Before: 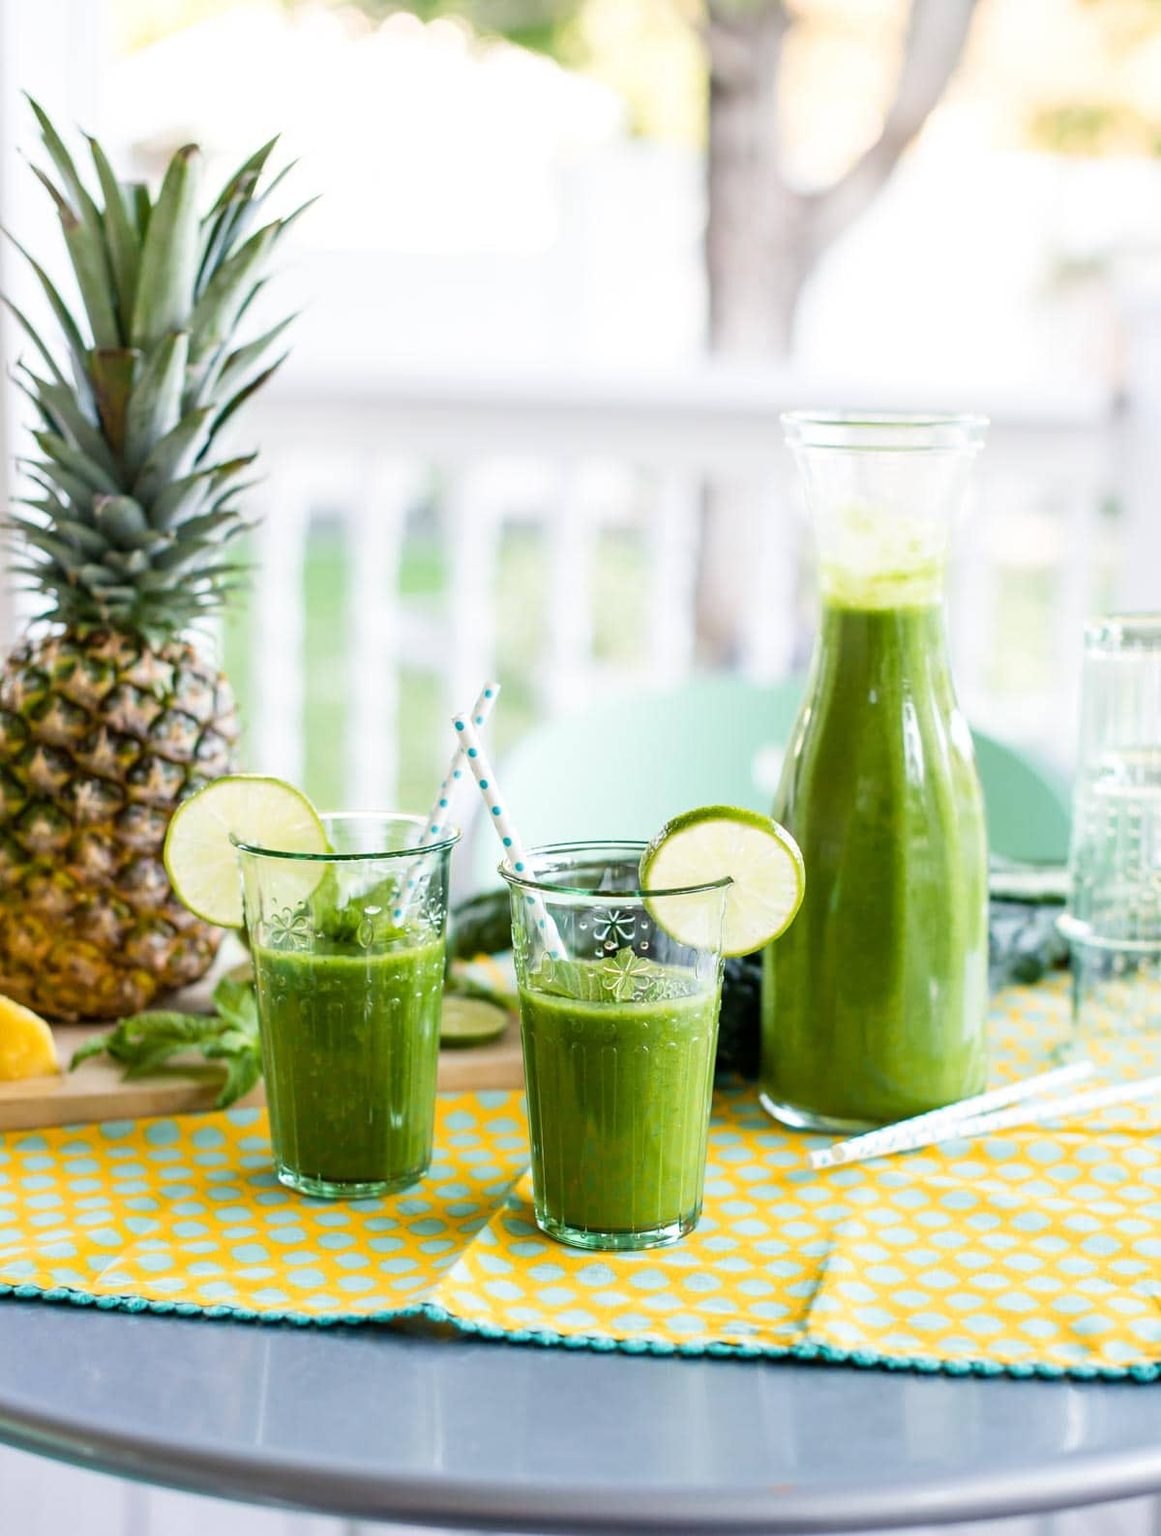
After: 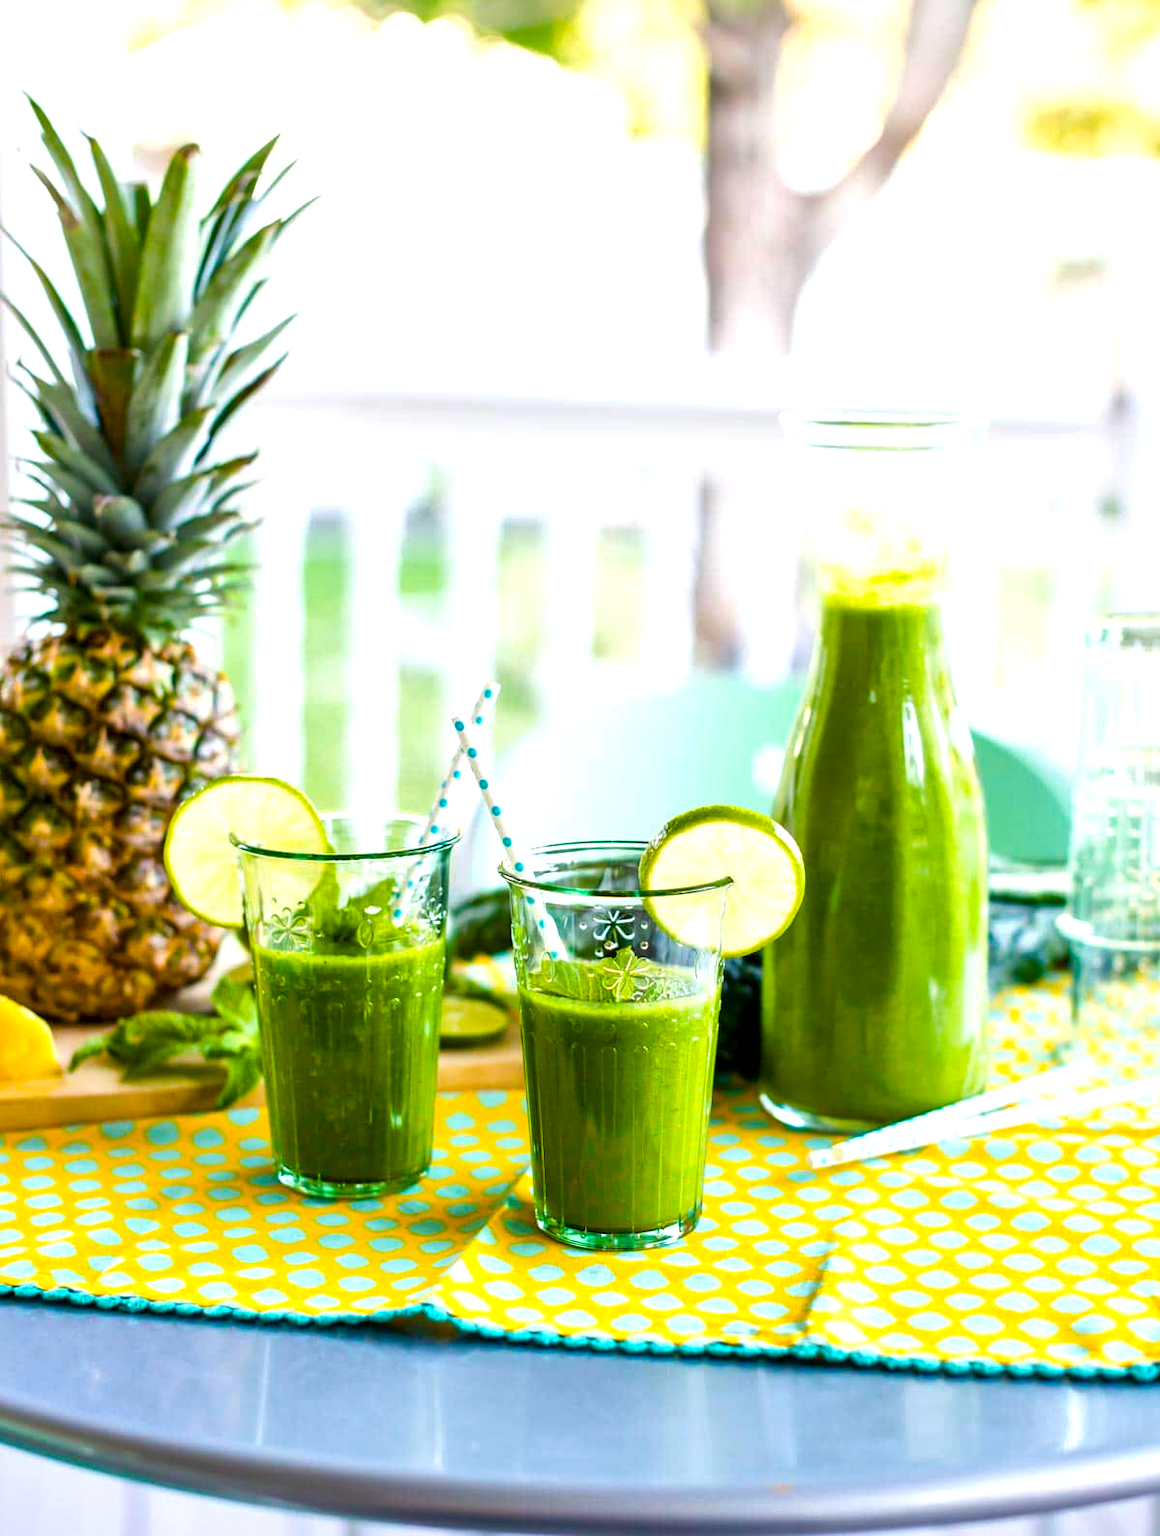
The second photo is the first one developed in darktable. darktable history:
color balance rgb: linear chroma grading › global chroma 15.359%, perceptual saturation grading › global saturation 7.173%, perceptual saturation grading › shadows 4.803%, perceptual brilliance grading › highlights 8.254%, perceptual brilliance grading › mid-tones 4.31%, perceptual brilliance grading › shadows 1.347%, global vibrance 50.618%
local contrast: mode bilateral grid, contrast 20, coarseness 50, detail 149%, midtone range 0.2
